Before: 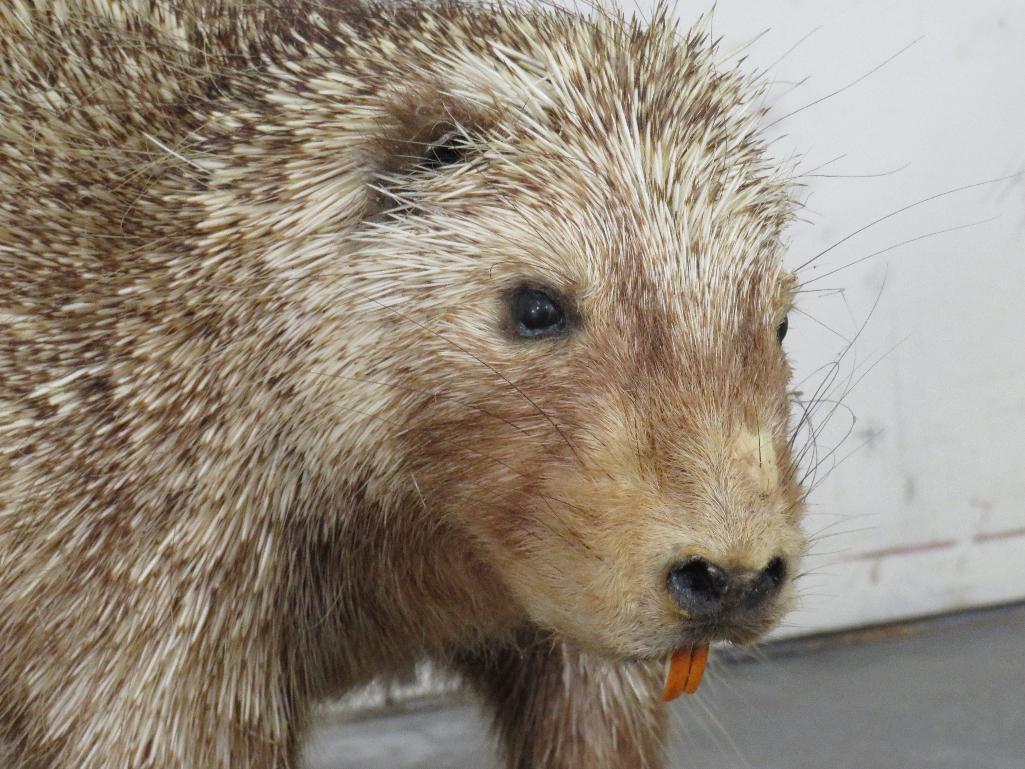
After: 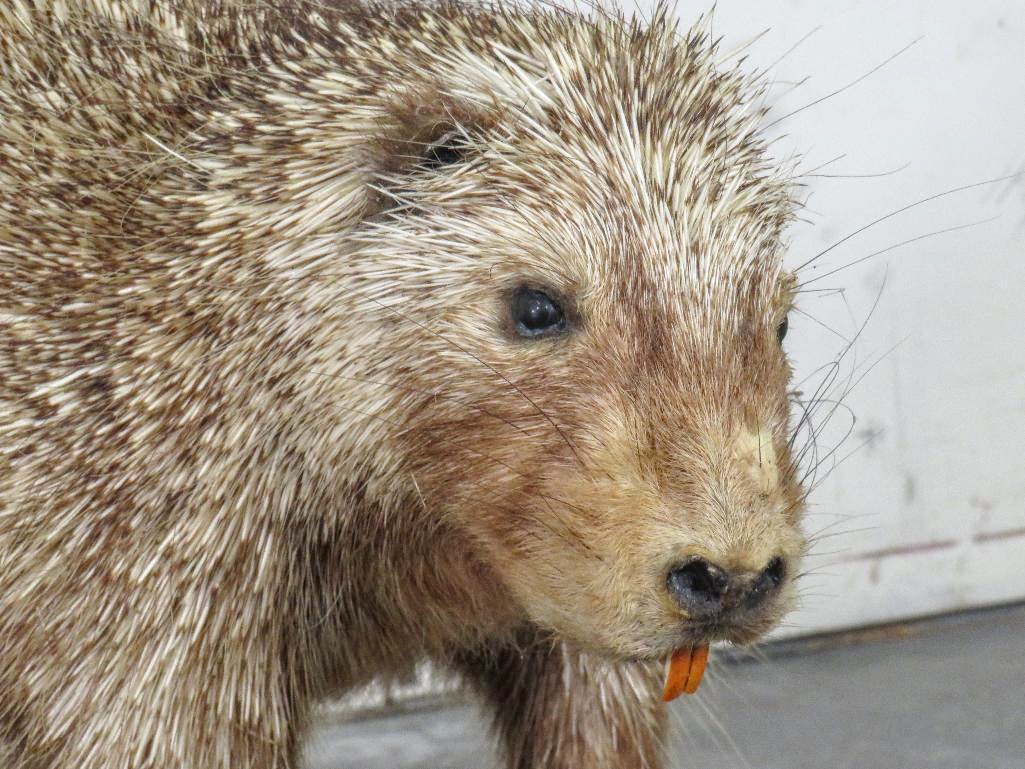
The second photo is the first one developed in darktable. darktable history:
local contrast: highlights 5%, shadows 1%, detail 134%
exposure: black level correction 0, exposure 0.699 EV, compensate exposure bias true, compensate highlight preservation false
tone equalizer: -8 EV -0.002 EV, -7 EV 0.004 EV, -6 EV -0.02 EV, -5 EV 0.014 EV, -4 EV -0.012 EV, -3 EV 0.033 EV, -2 EV -0.055 EV, -1 EV -0.303 EV, +0 EV -0.576 EV
